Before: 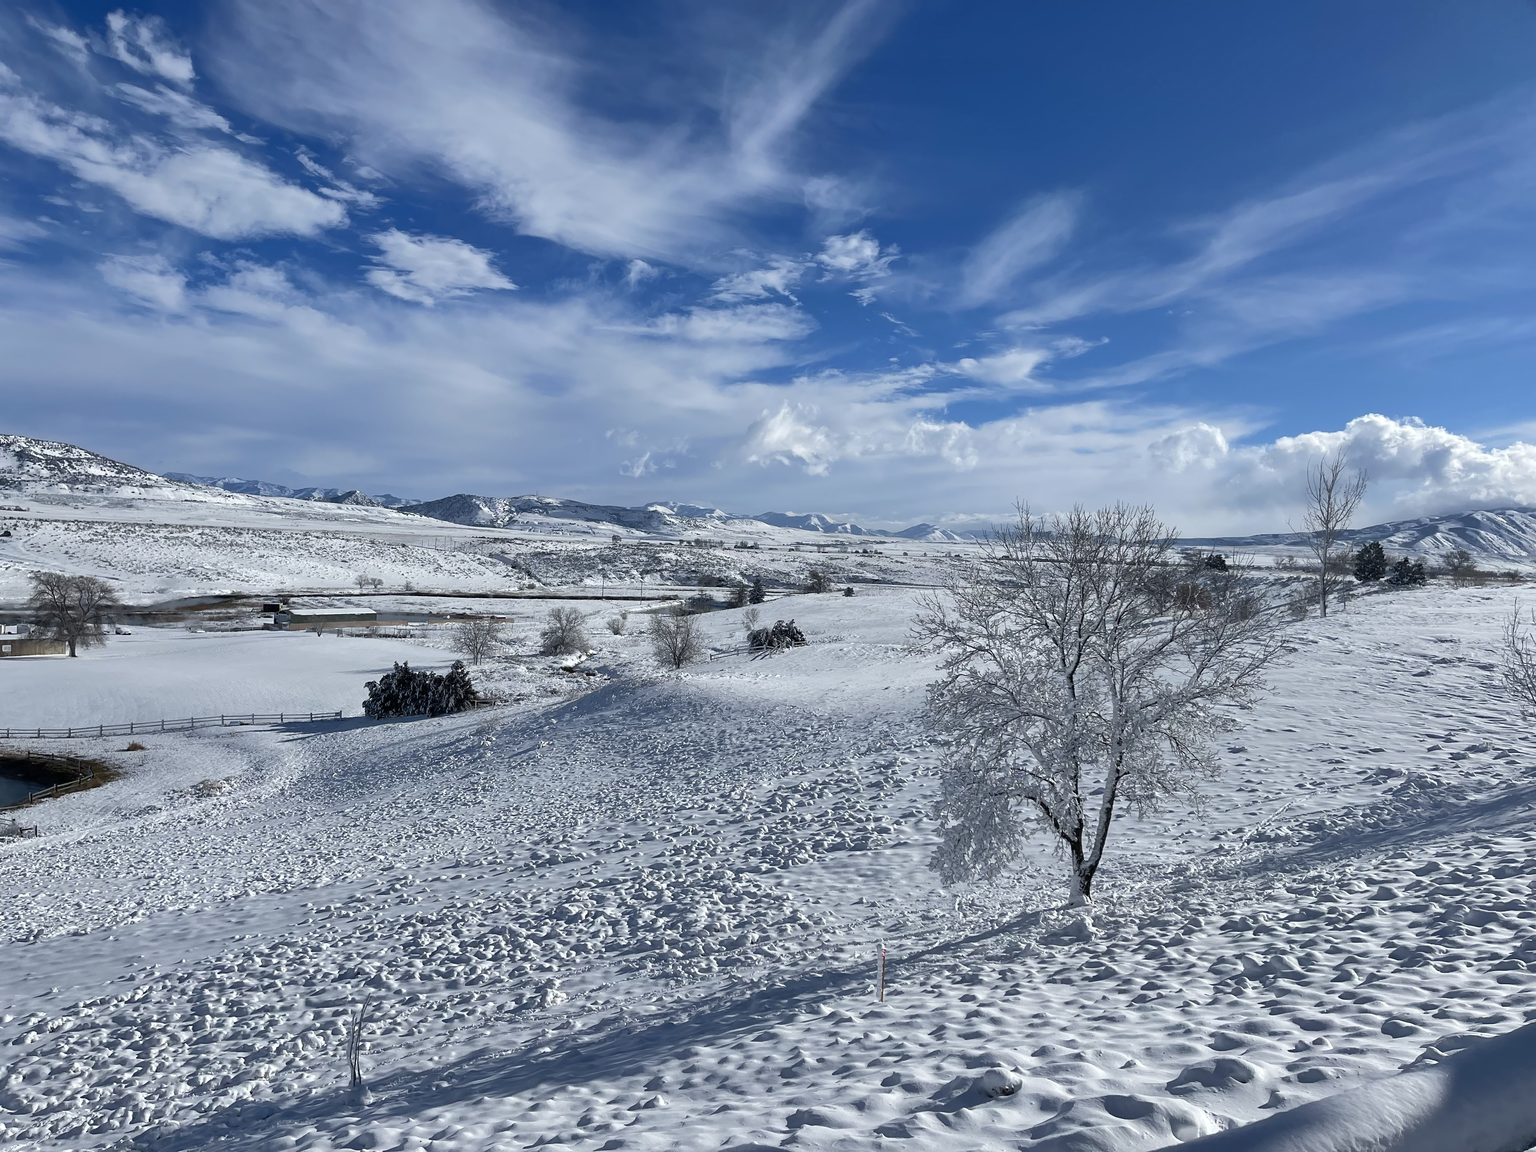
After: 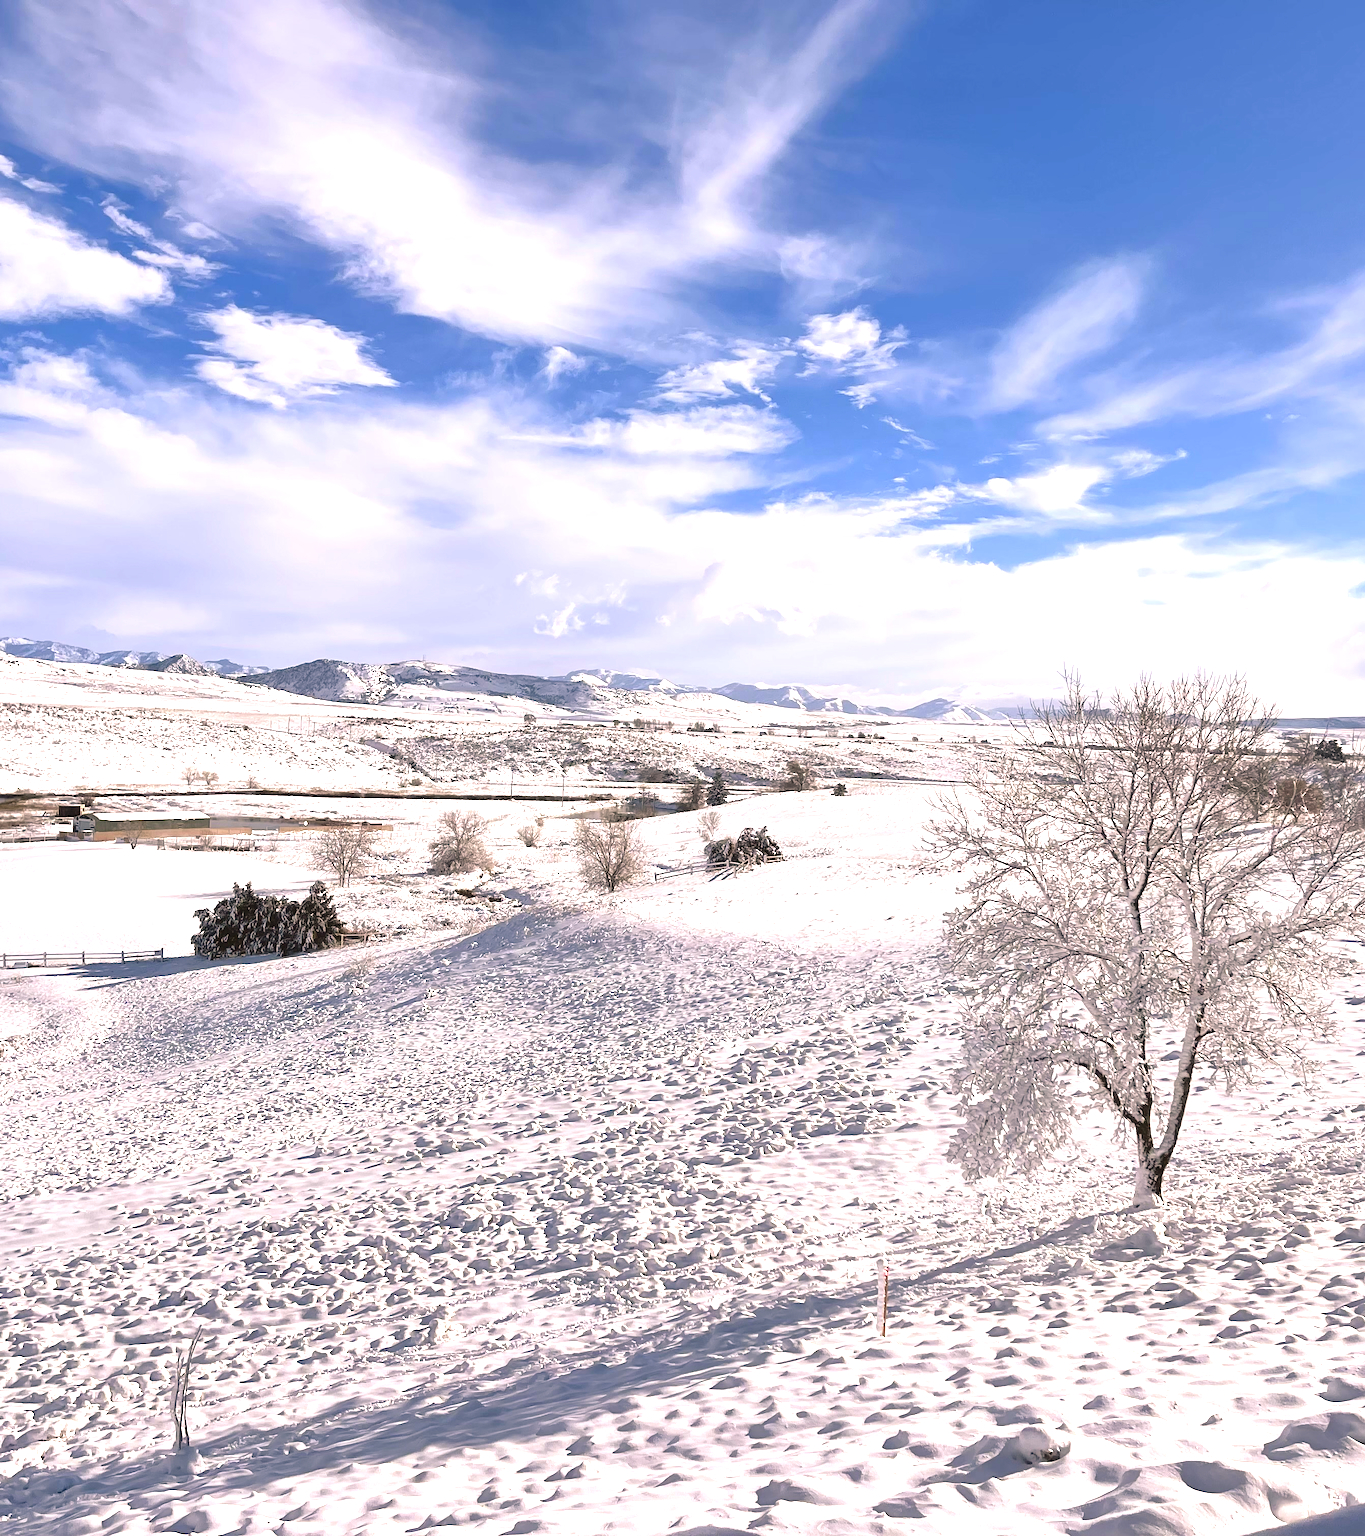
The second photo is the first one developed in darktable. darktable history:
color balance rgb: shadows lift › luminance -5%, shadows lift › chroma 1.1%, shadows lift › hue 219°, power › luminance 10%, power › chroma 2.83%, power › hue 60°, highlights gain › chroma 4.52%, highlights gain › hue 33.33°, saturation formula JzAzBz (2021)
exposure: black level correction -0.002, exposure 1.35 EV, compensate highlight preservation false
crop and rotate: left 14.292%, right 19.041%
